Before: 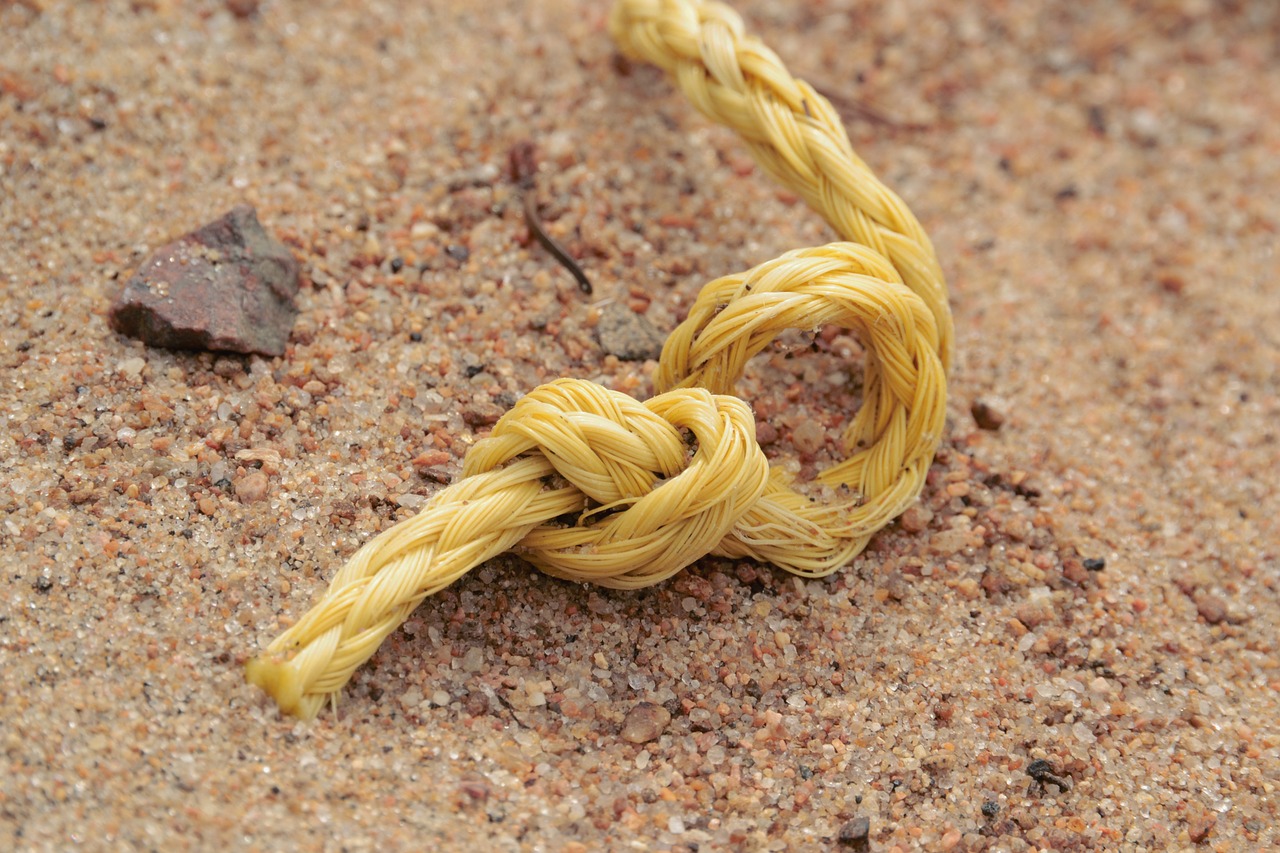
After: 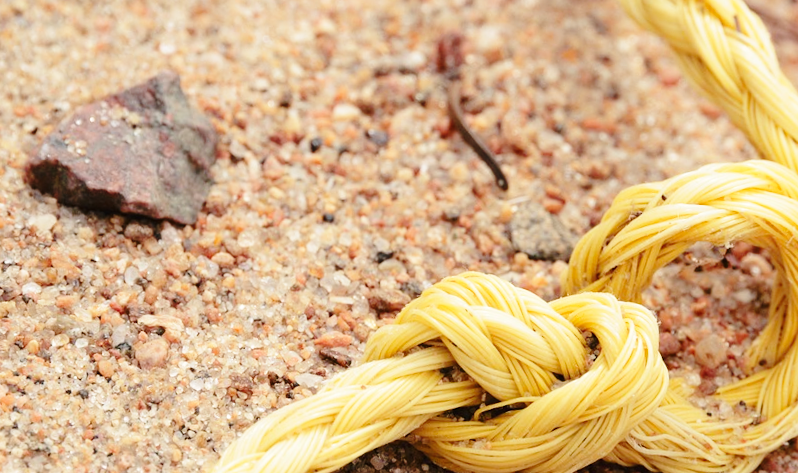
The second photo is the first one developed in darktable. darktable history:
base curve: curves: ch0 [(0, 0) (0.028, 0.03) (0.121, 0.232) (0.46, 0.748) (0.859, 0.968) (1, 1)], preserve colors none
crop and rotate: angle -4.99°, left 2.122%, top 6.945%, right 27.566%, bottom 30.519%
tone equalizer: on, module defaults
